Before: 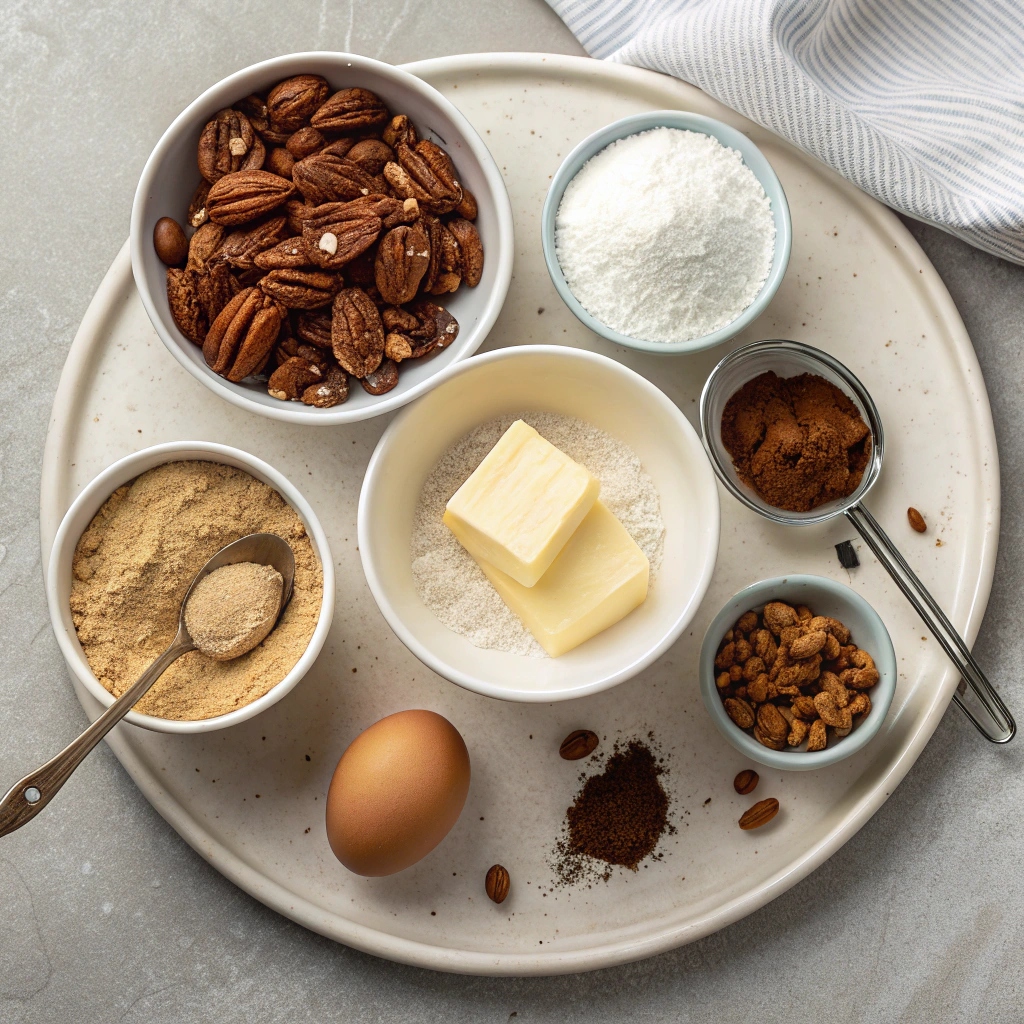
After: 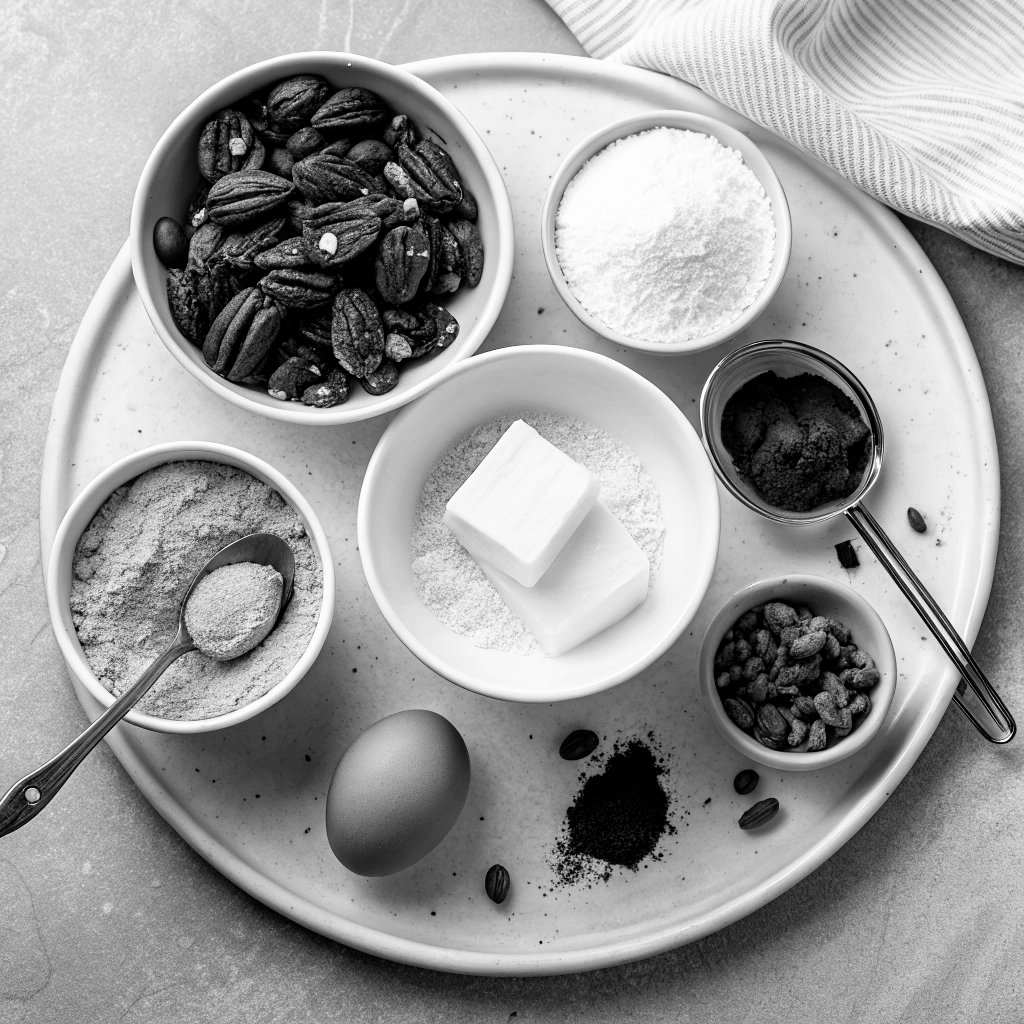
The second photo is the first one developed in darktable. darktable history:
filmic rgb: black relative exposure -8.7 EV, white relative exposure 2.7 EV, threshold 3 EV, target black luminance 0%, hardness 6.25, latitude 75%, contrast 1.325, highlights saturation mix -5%, preserve chrominance no, color science v5 (2021), iterations of high-quality reconstruction 0, enable highlight reconstruction true
monochrome: on, module defaults
